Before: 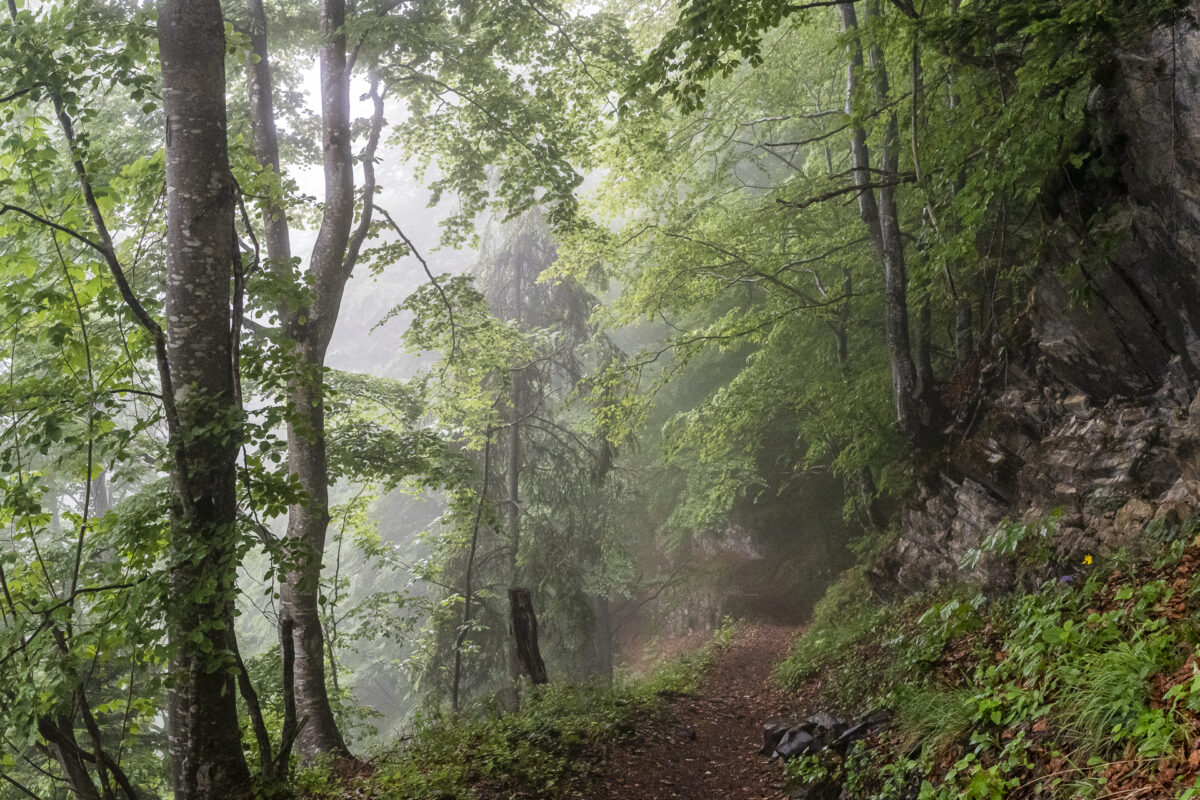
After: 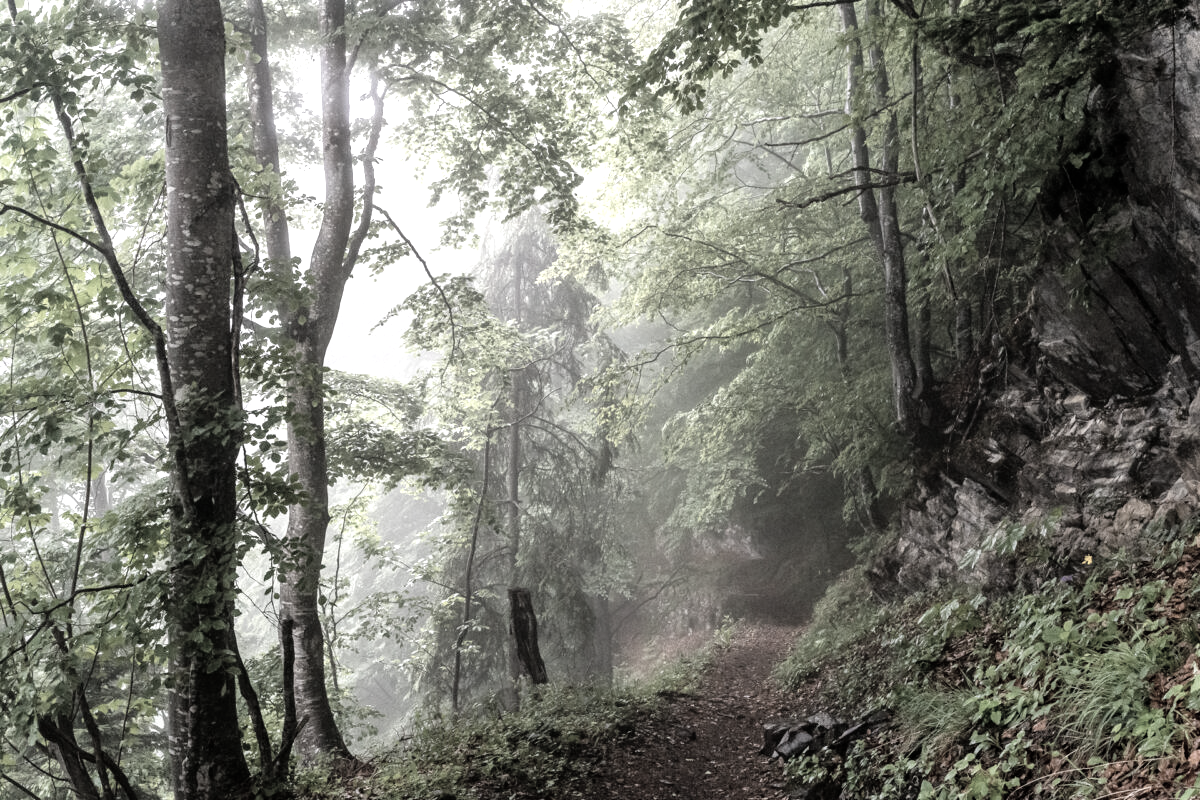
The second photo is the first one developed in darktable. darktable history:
shadows and highlights: shadows 37.49, highlights -27.1, soften with gaussian
tone equalizer: -8 EV -0.787 EV, -7 EV -0.726 EV, -6 EV -0.629 EV, -5 EV -0.367 EV, -3 EV 0.394 EV, -2 EV 0.6 EV, -1 EV 0.701 EV, +0 EV 0.721 EV
color zones: curves: ch1 [(0, 0.153) (0.143, 0.15) (0.286, 0.151) (0.429, 0.152) (0.571, 0.152) (0.714, 0.151) (0.857, 0.151) (1, 0.153)]
